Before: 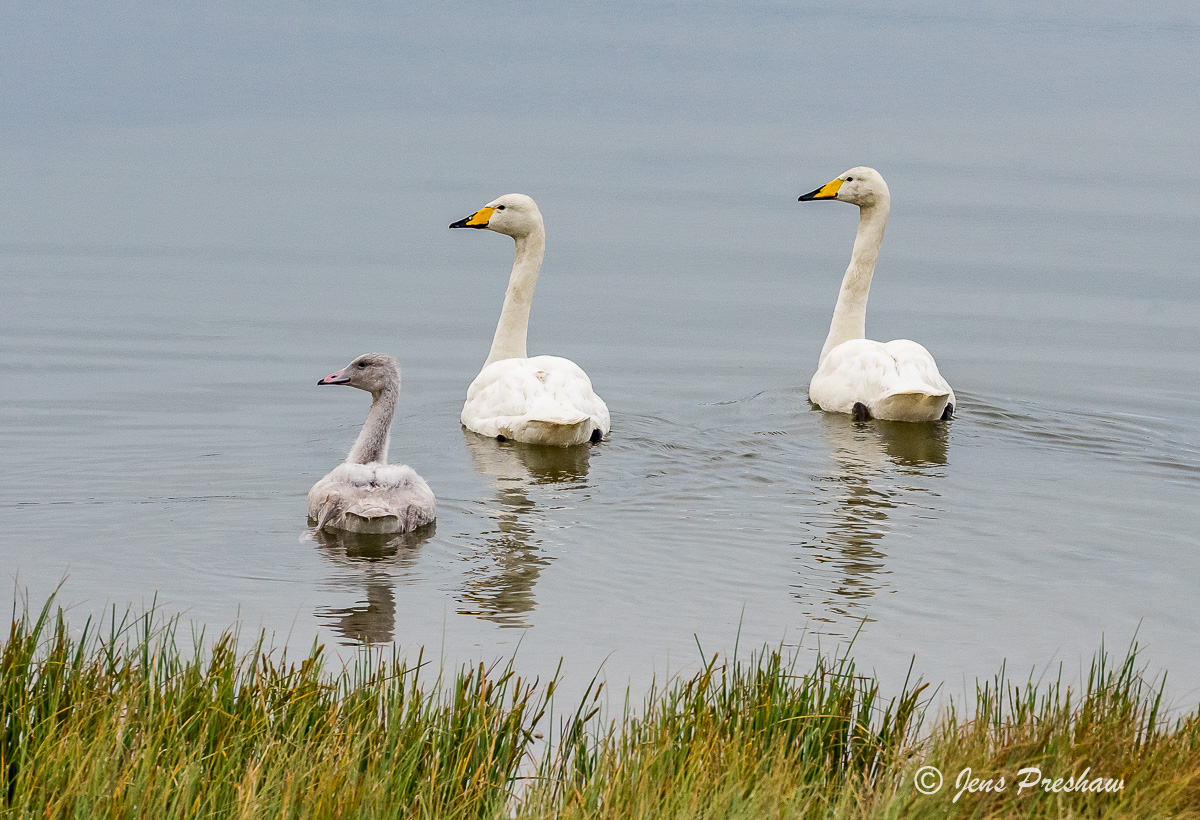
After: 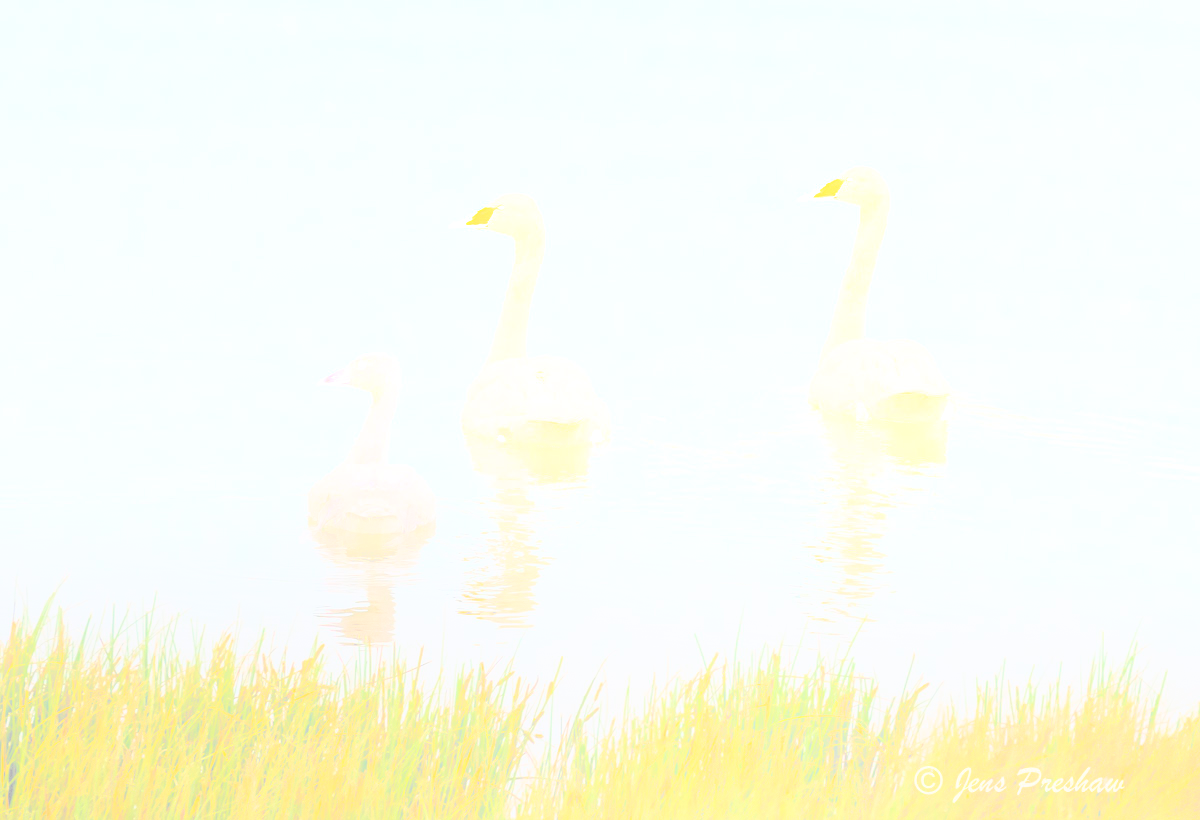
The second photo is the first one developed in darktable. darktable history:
contrast brightness saturation: brightness 1
bloom: size 38%, threshold 95%, strength 30%
